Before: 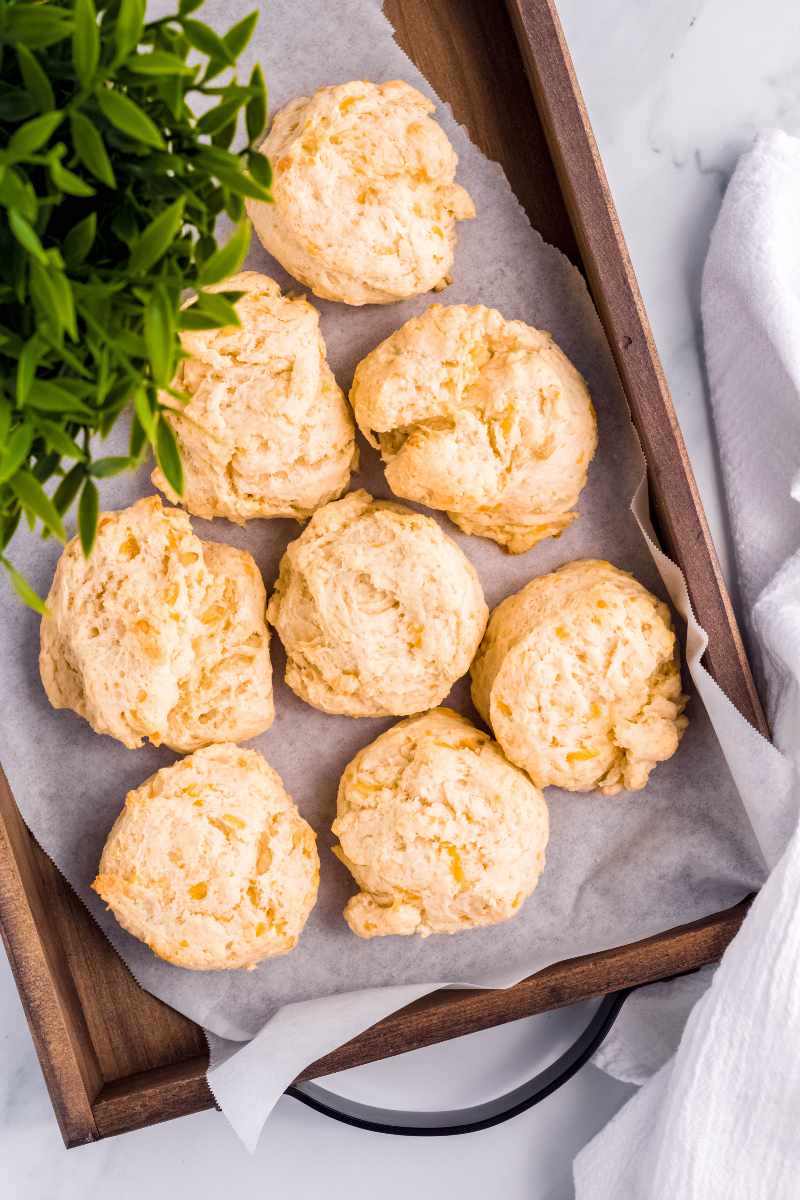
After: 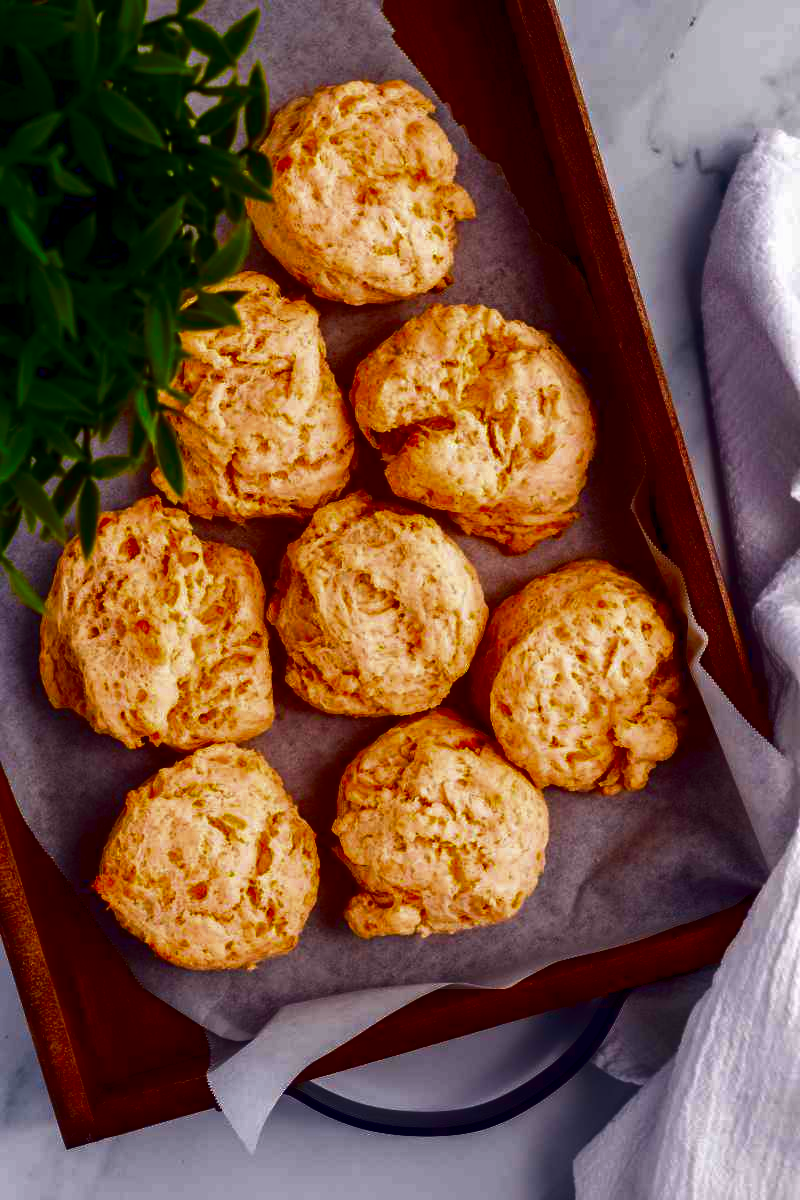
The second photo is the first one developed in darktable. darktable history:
contrast brightness saturation: brightness -0.995, saturation 0.989
